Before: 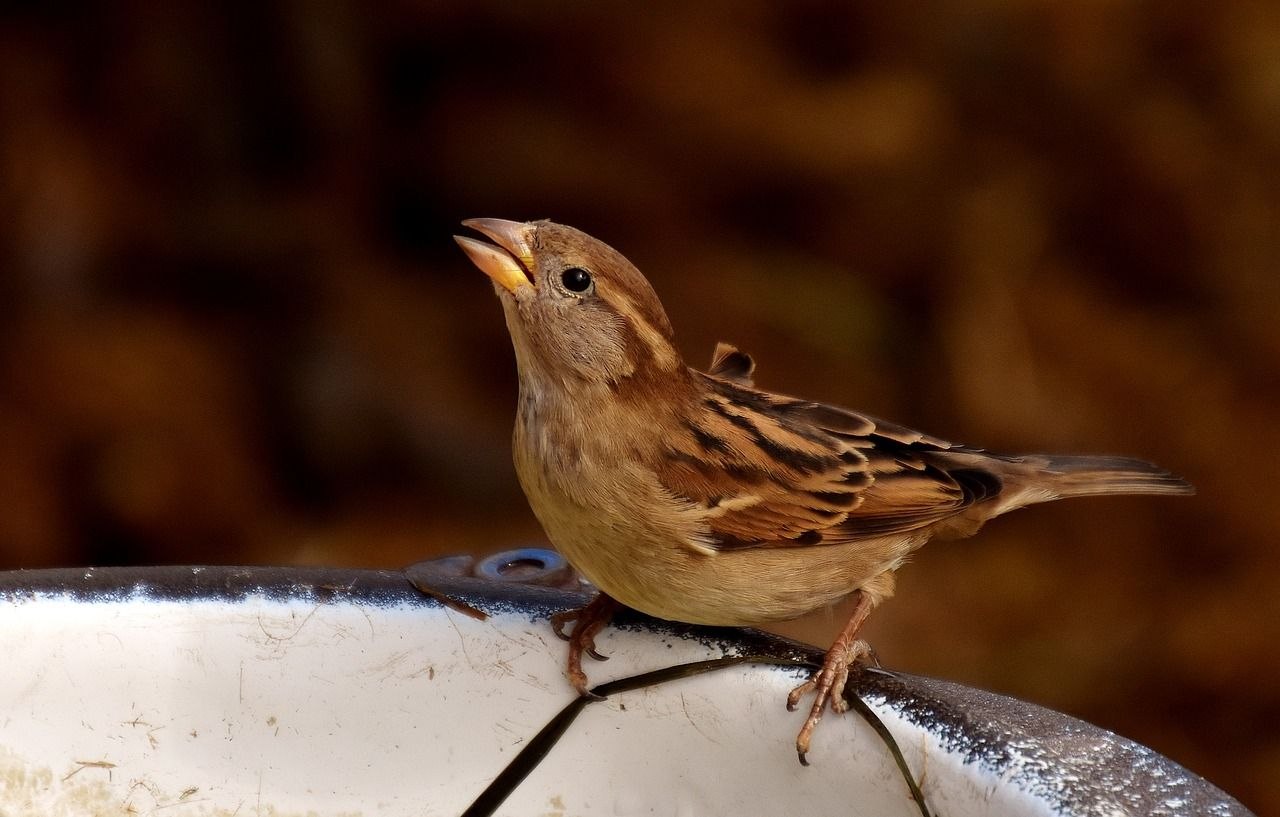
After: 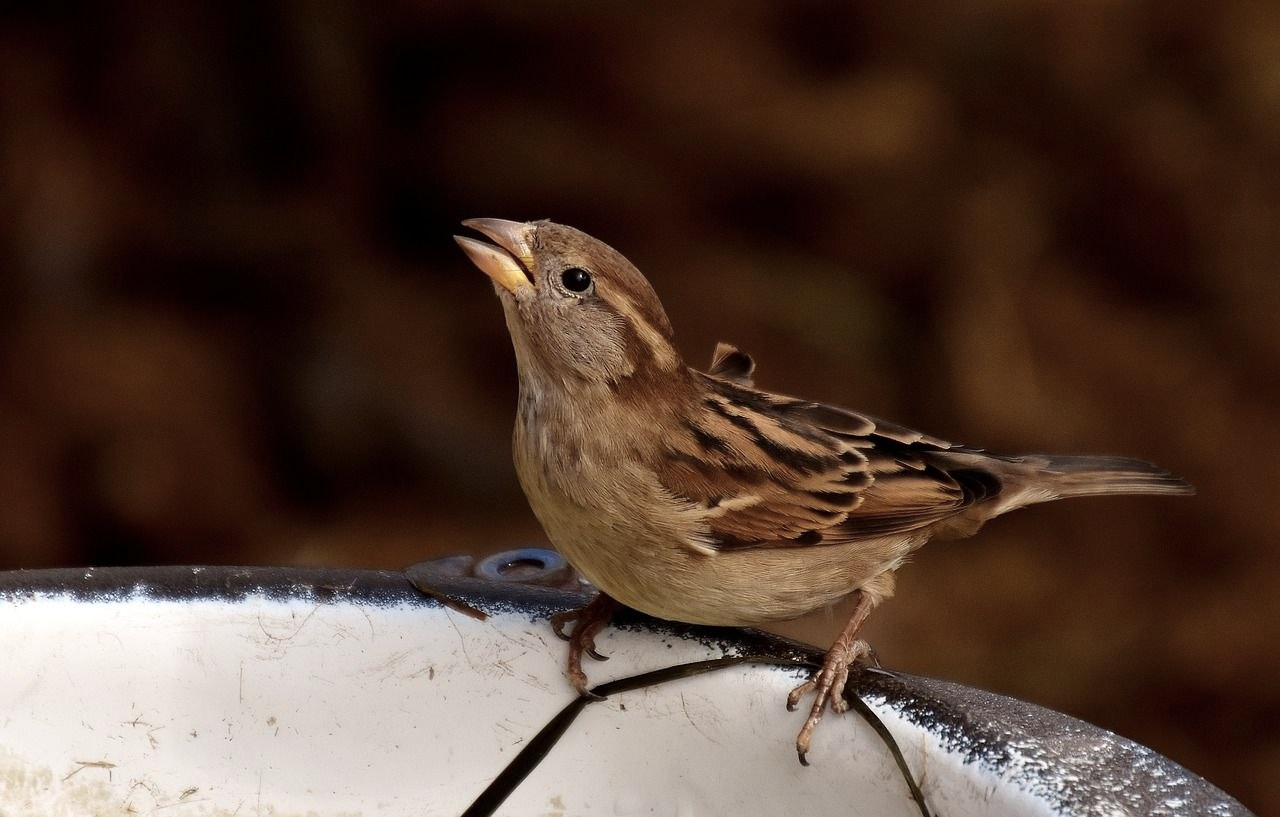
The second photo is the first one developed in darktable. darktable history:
contrast brightness saturation: contrast 0.103, saturation -0.291
color balance rgb: perceptual saturation grading › global saturation 0.15%
